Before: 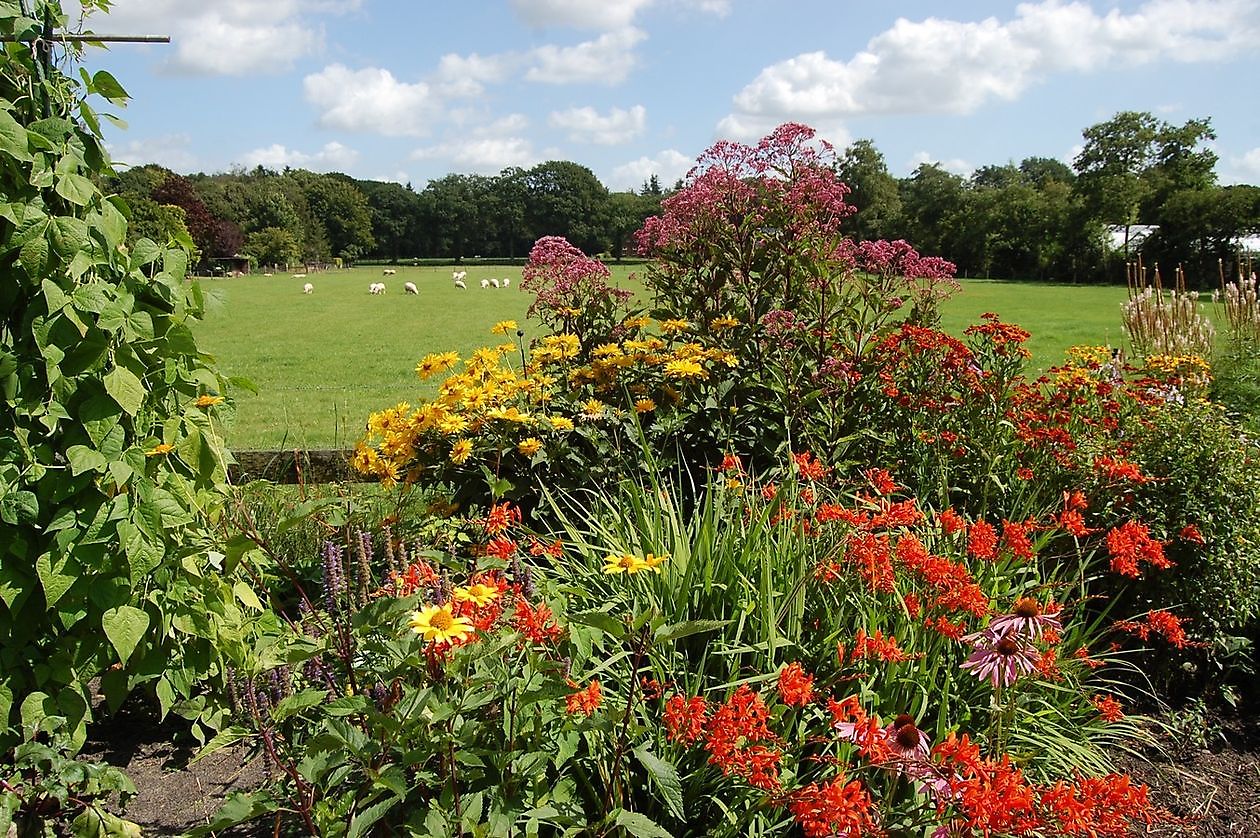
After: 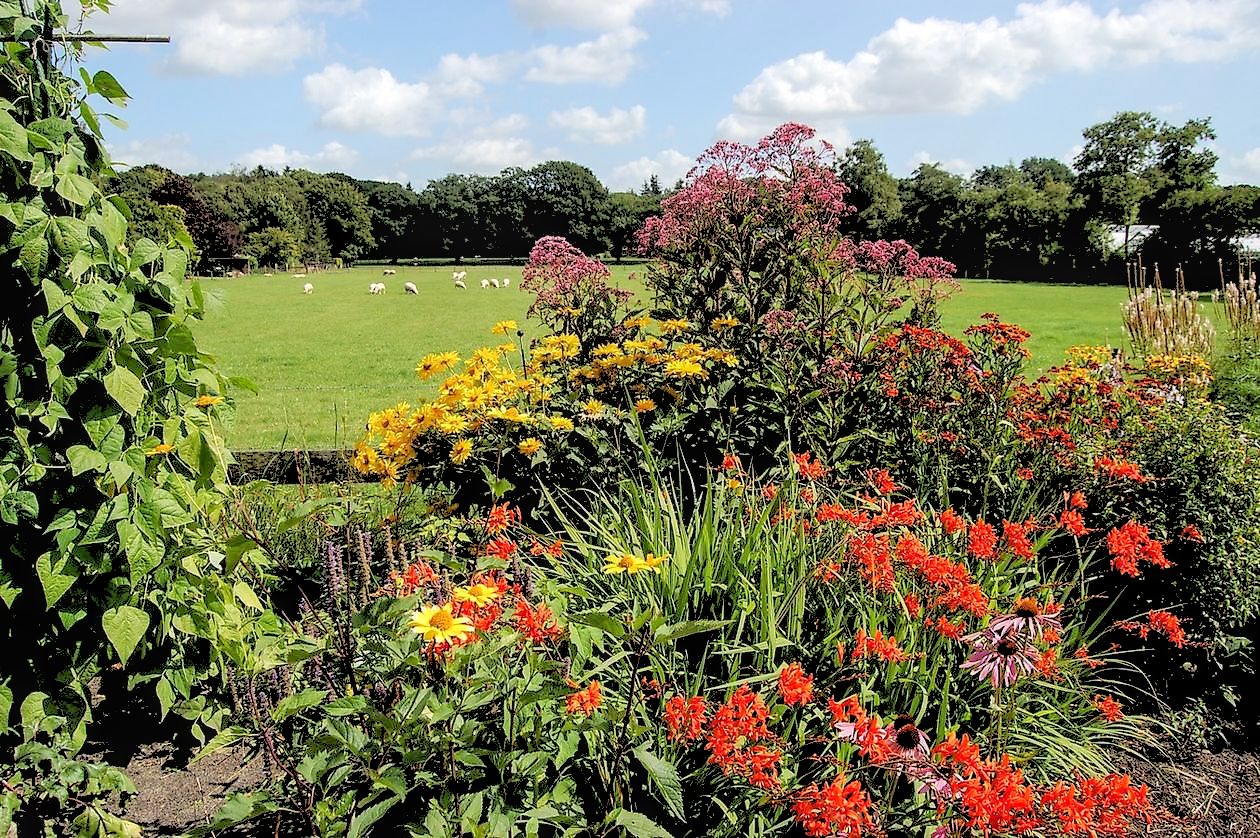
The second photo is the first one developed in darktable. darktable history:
rgb levels: levels [[0.027, 0.429, 0.996], [0, 0.5, 1], [0, 0.5, 1]]
local contrast: on, module defaults
